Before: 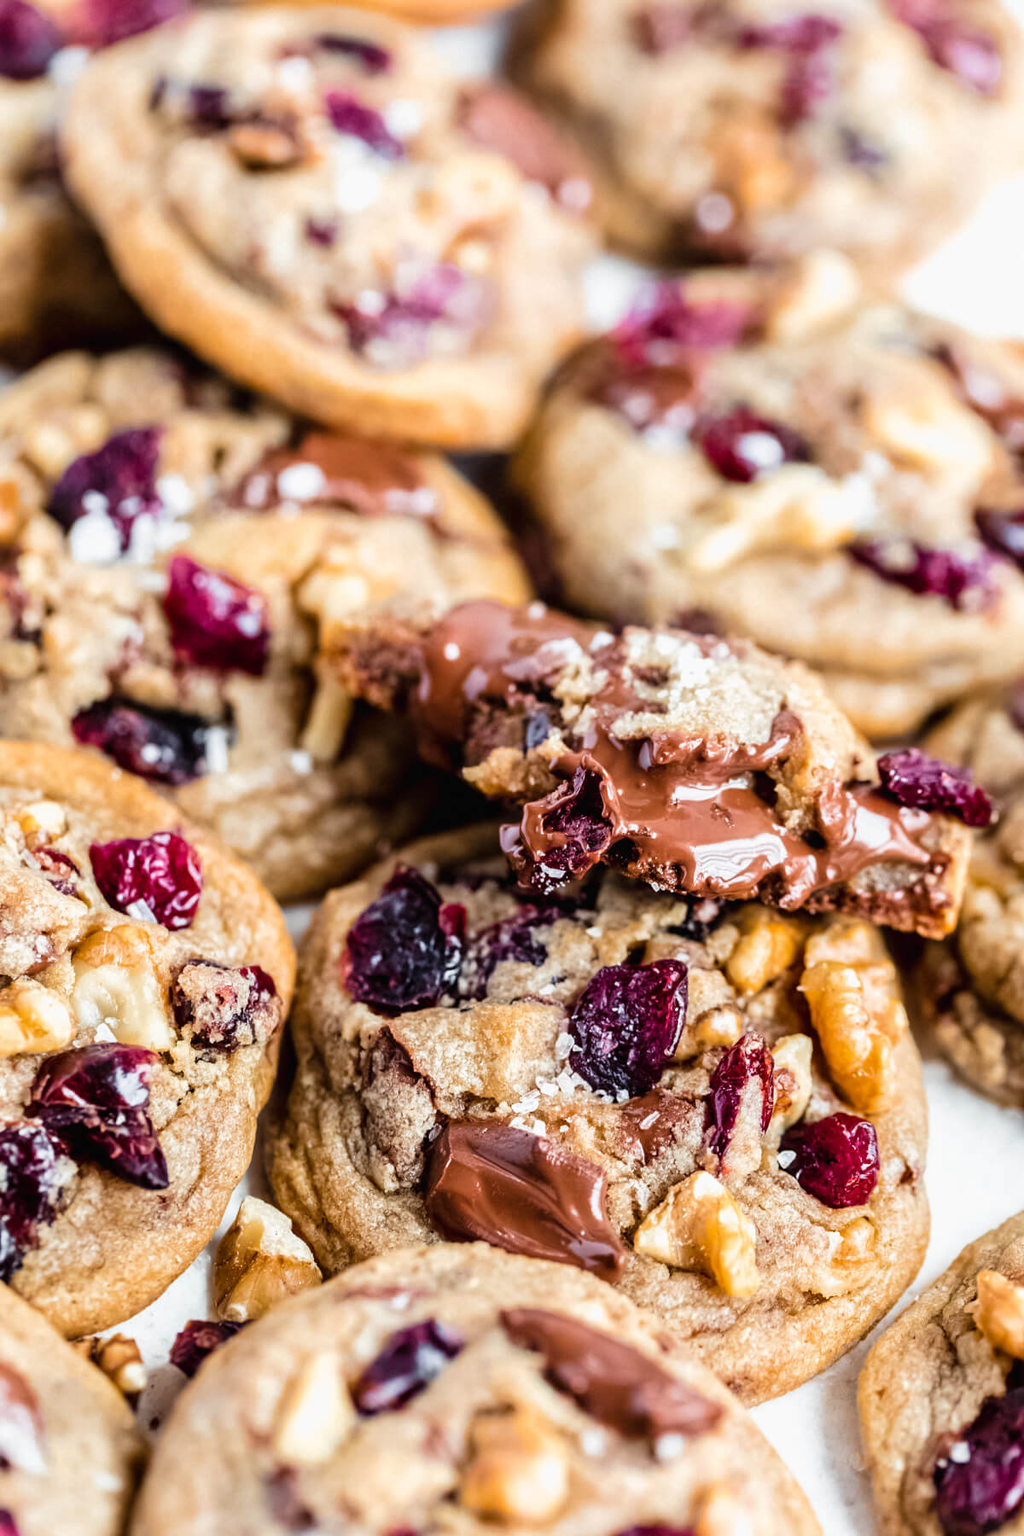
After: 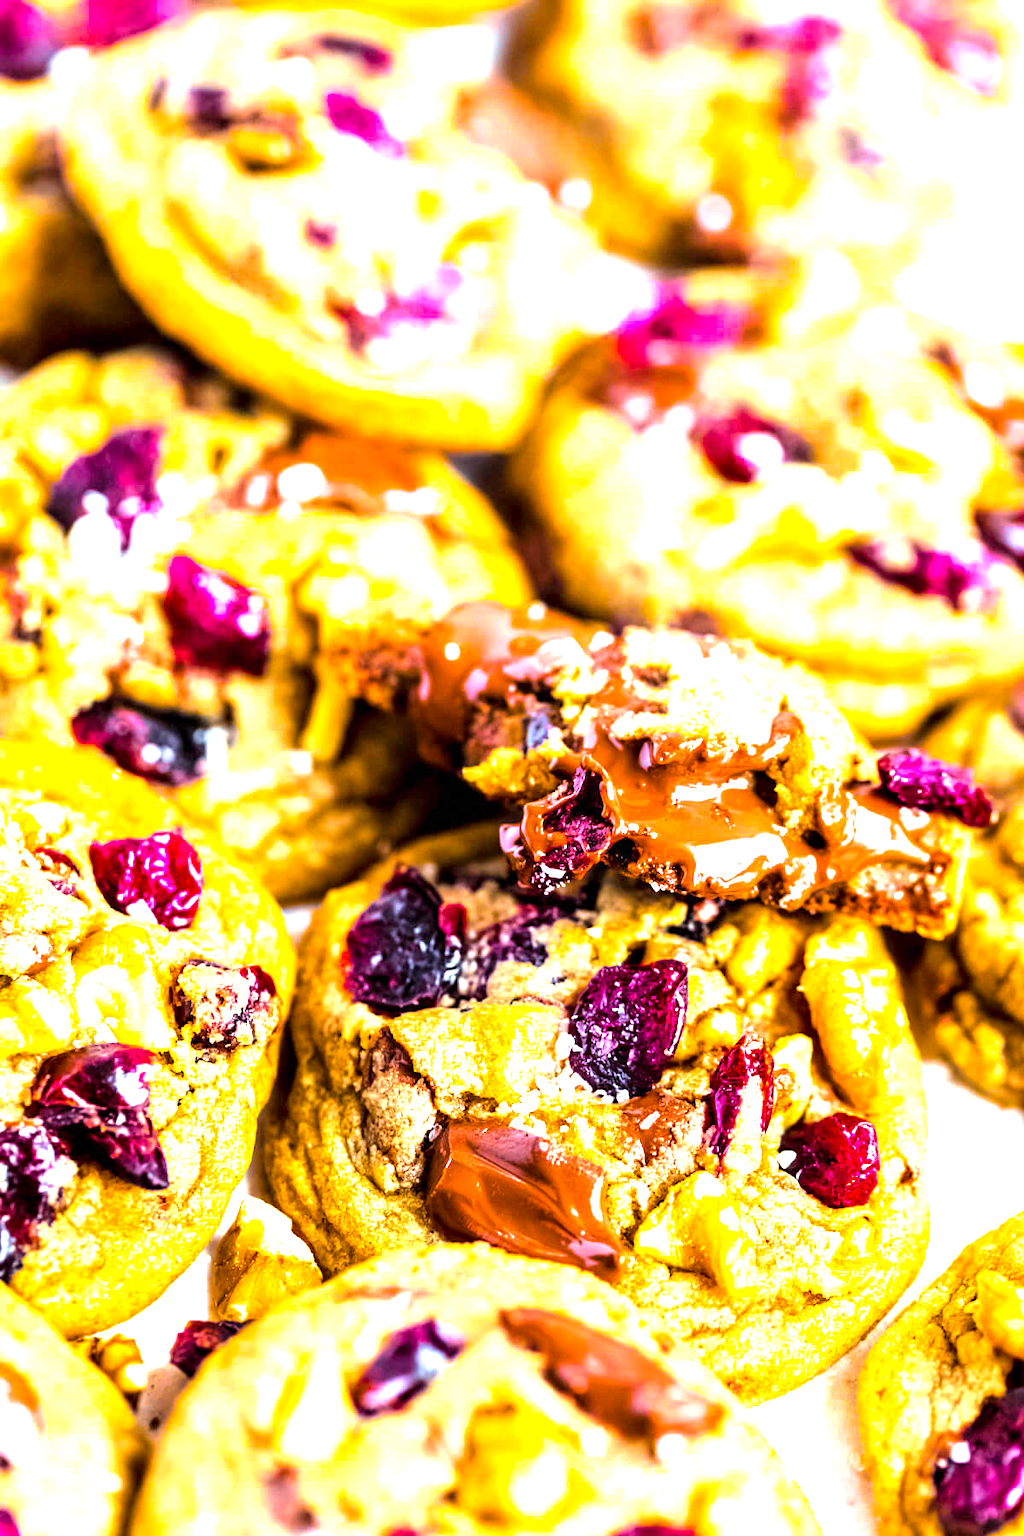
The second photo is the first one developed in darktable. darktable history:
exposure: black level correction 0.002, exposure 1.324 EV, compensate highlight preservation false
color balance rgb: linear chroma grading › shadows -39.976%, linear chroma grading › highlights 40.137%, linear chroma grading › global chroma 45.141%, linear chroma grading › mid-tones -29.894%, perceptual saturation grading › global saturation 15.01%
